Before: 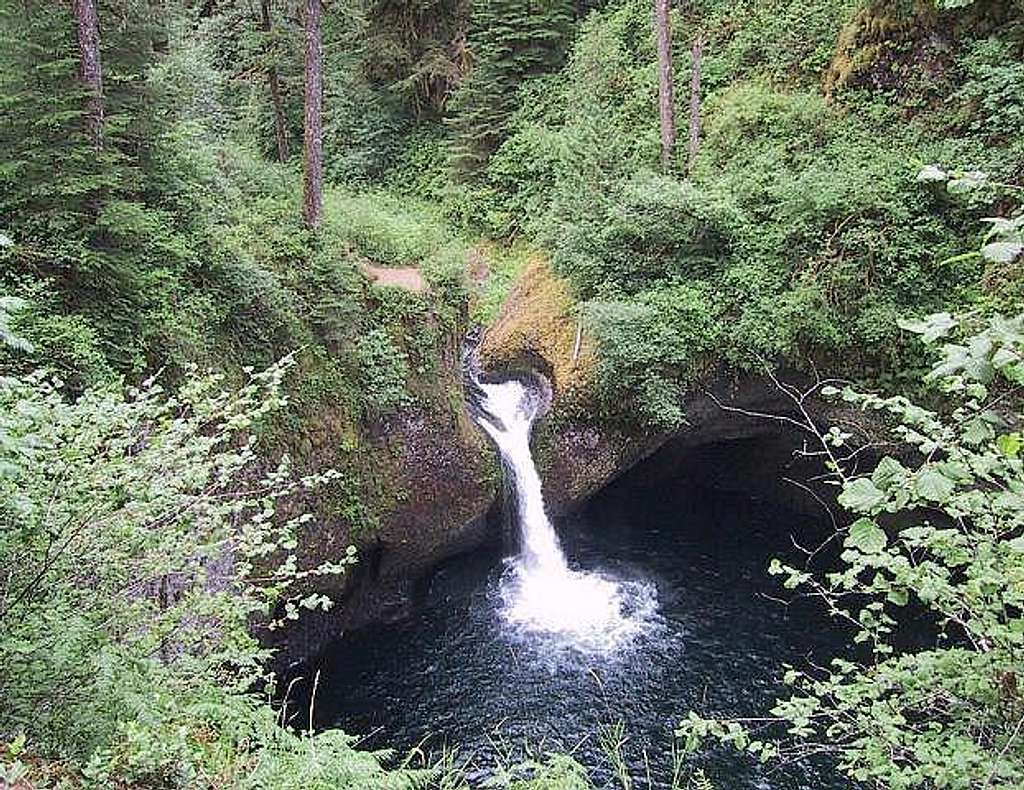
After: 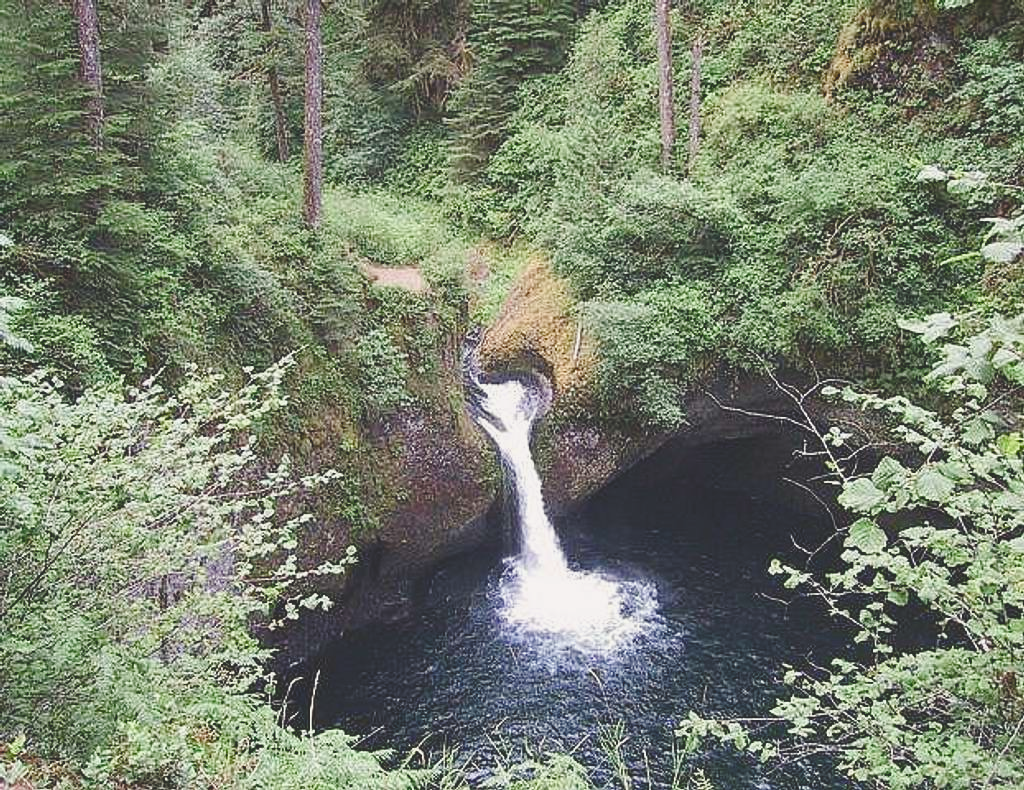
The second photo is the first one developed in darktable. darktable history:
color balance rgb: highlights gain › luminance 5.819%, highlights gain › chroma 1.207%, highlights gain › hue 91.99°, global offset › luminance 1.967%, perceptual saturation grading › global saturation 20%, perceptual saturation grading › highlights -50.348%, perceptual saturation grading › shadows 30.132%, contrast -9.911%
contrast brightness saturation: contrast 0.098, brightness 0.017, saturation 0.022
